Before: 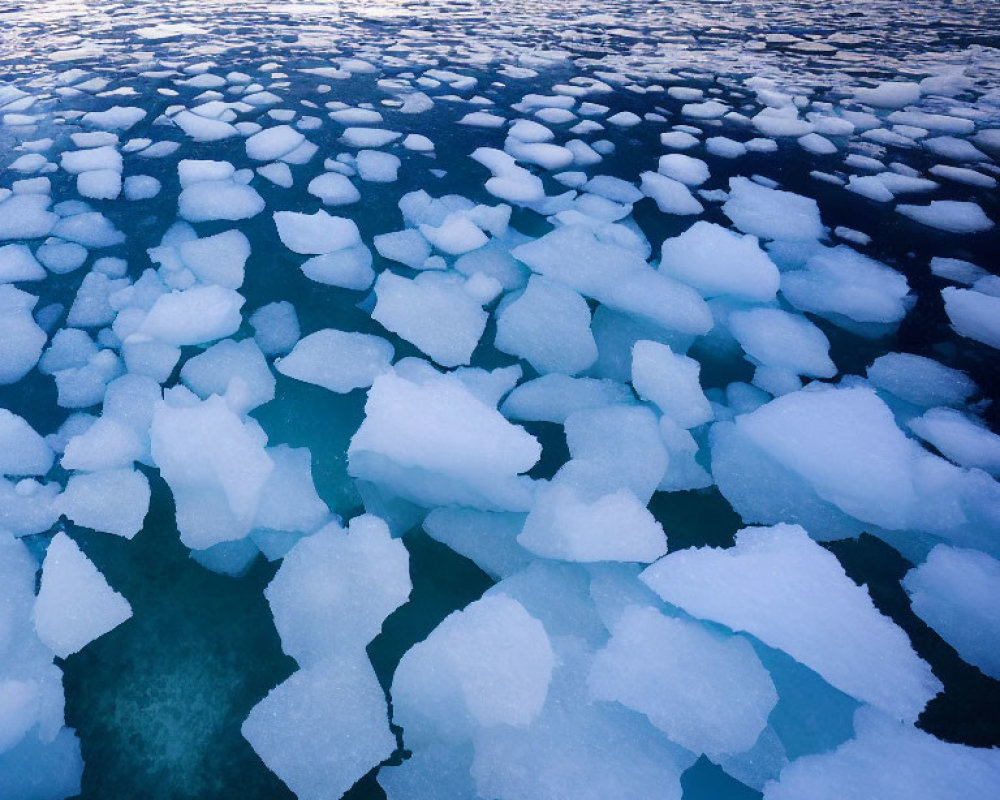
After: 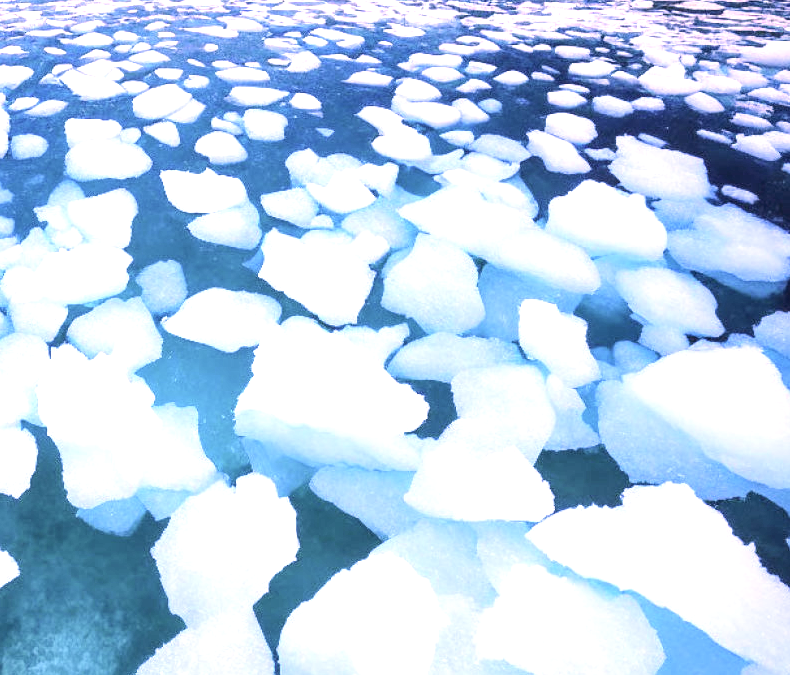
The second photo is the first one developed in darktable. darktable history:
color balance rgb: highlights gain › chroma 4.561%, highlights gain › hue 32.24°, perceptual saturation grading › global saturation 0.493%
exposure: black level correction 0, exposure 1.2 EV, compensate highlight preservation false
tone curve: curves: ch0 [(0, 0) (0.003, 0.004) (0.011, 0.015) (0.025, 0.033) (0.044, 0.059) (0.069, 0.093) (0.1, 0.133) (0.136, 0.182) (0.177, 0.237) (0.224, 0.3) (0.277, 0.369) (0.335, 0.437) (0.399, 0.511) (0.468, 0.584) (0.543, 0.656) (0.623, 0.729) (0.709, 0.8) (0.801, 0.872) (0.898, 0.935) (1, 1)], color space Lab, independent channels, preserve colors none
crop: left 11.307%, top 5.184%, right 9.598%, bottom 10.4%
tone equalizer: -8 EV -0.382 EV, -7 EV -0.356 EV, -6 EV -0.335 EV, -5 EV -0.209 EV, -3 EV 0.22 EV, -2 EV 0.318 EV, -1 EV 0.376 EV, +0 EV 0.431 EV, edges refinement/feathering 500, mask exposure compensation -1.57 EV, preserve details no
local contrast: on, module defaults
